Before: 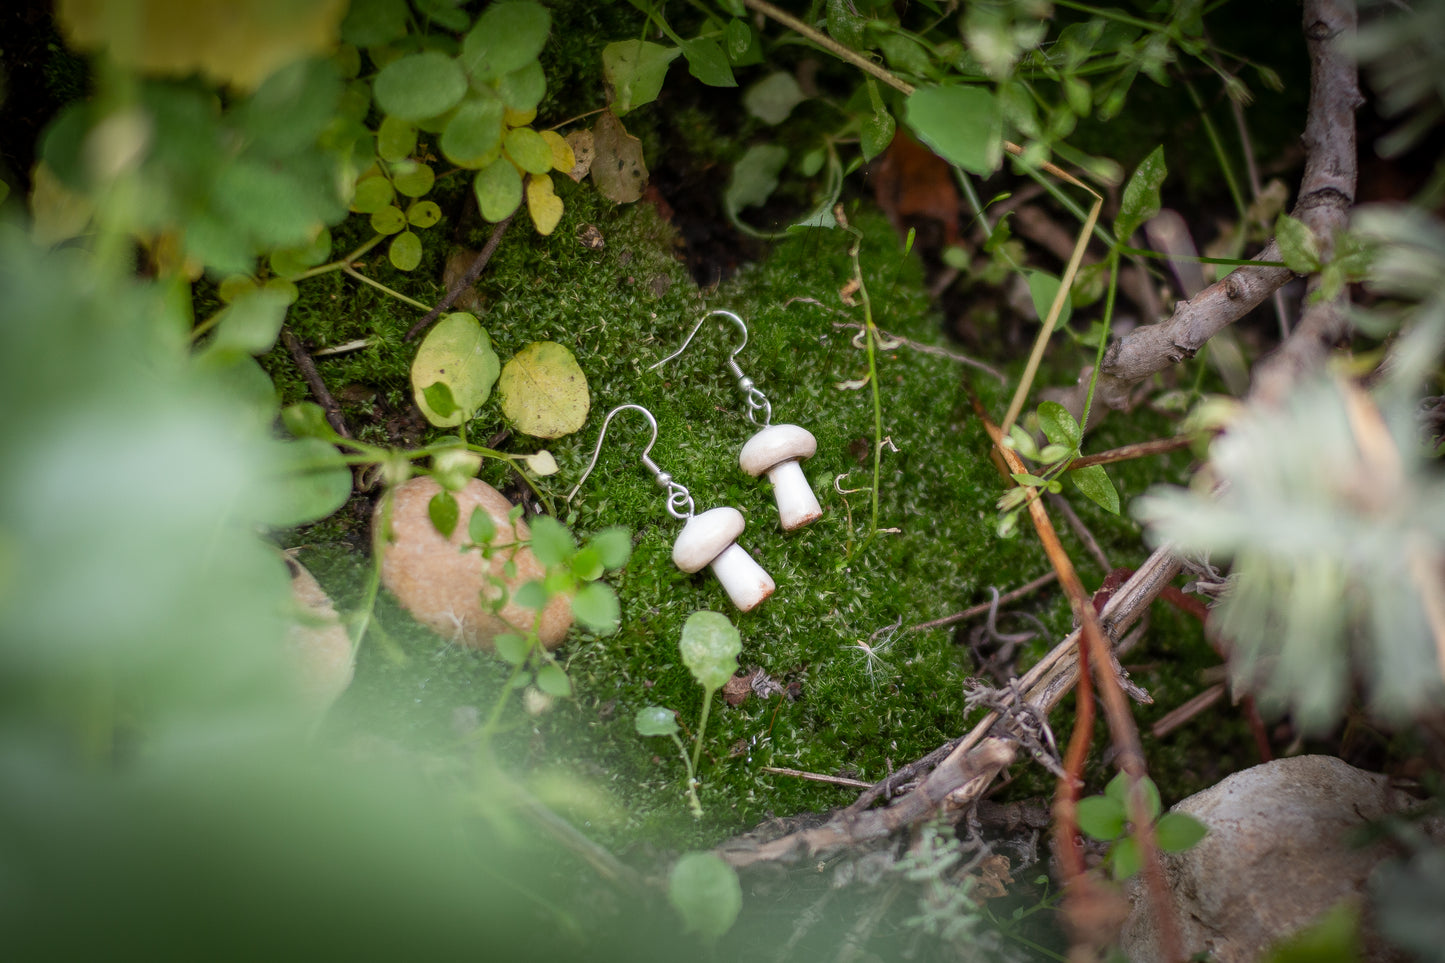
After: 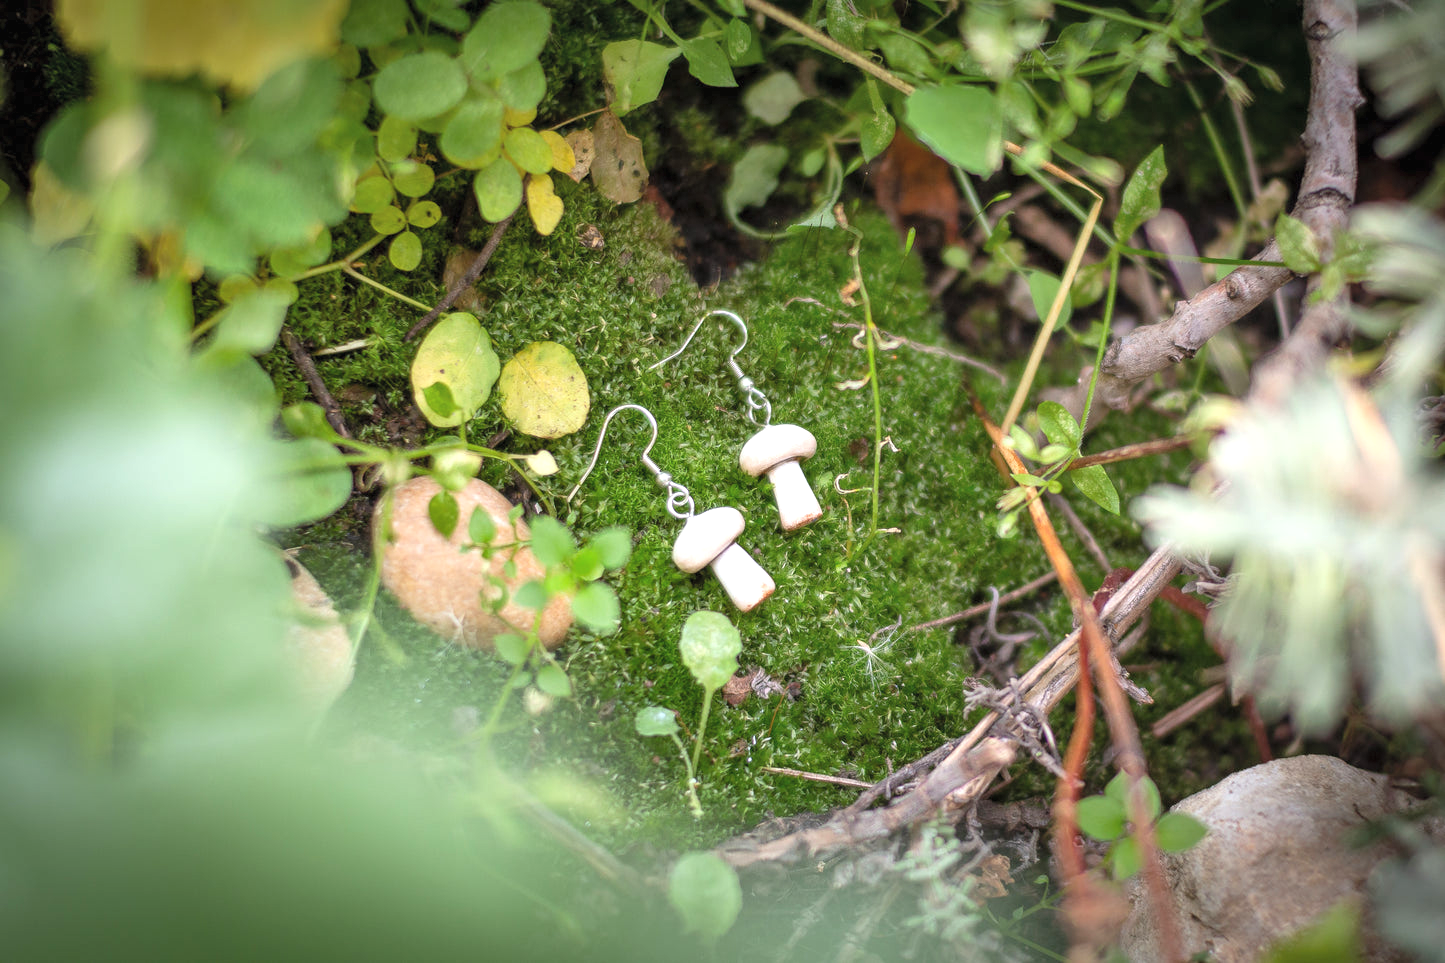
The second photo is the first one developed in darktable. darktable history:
shadows and highlights: highlights color adjustment 0.809%, low approximation 0.01, soften with gaussian
contrast brightness saturation: brightness 0.116
exposure: black level correction 0, exposure 0.693 EV, compensate exposure bias true, compensate highlight preservation false
